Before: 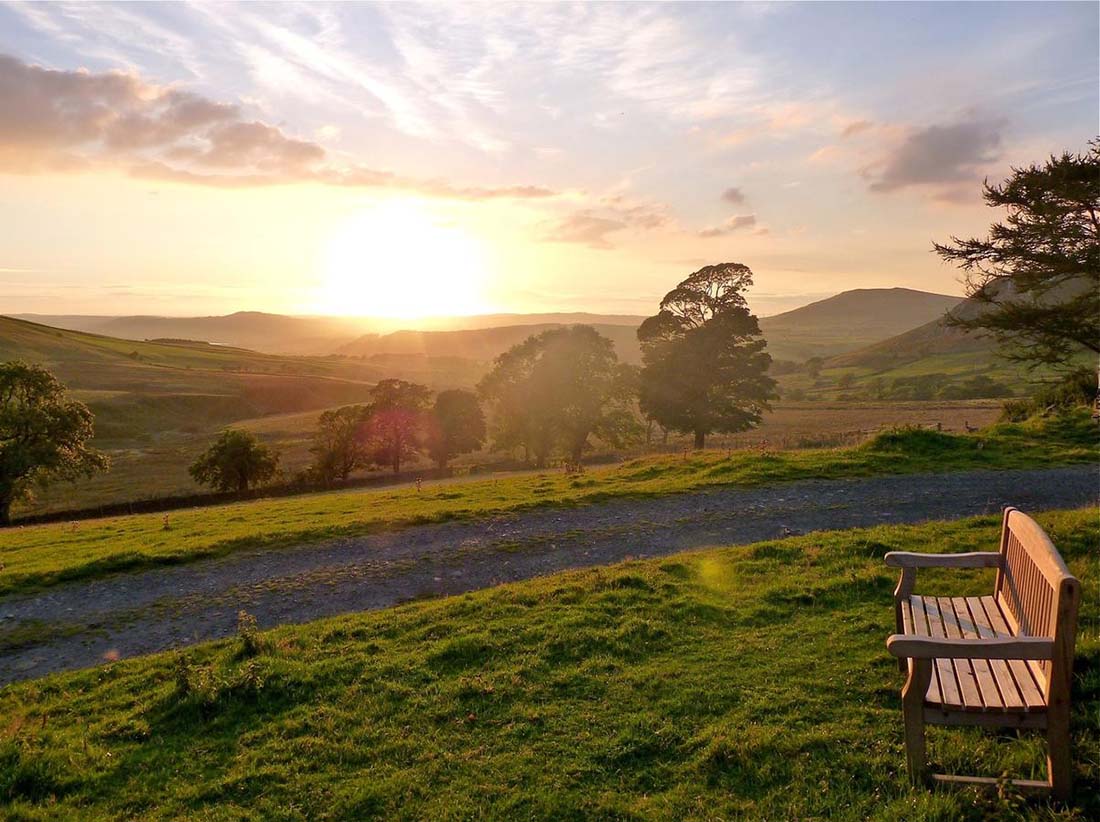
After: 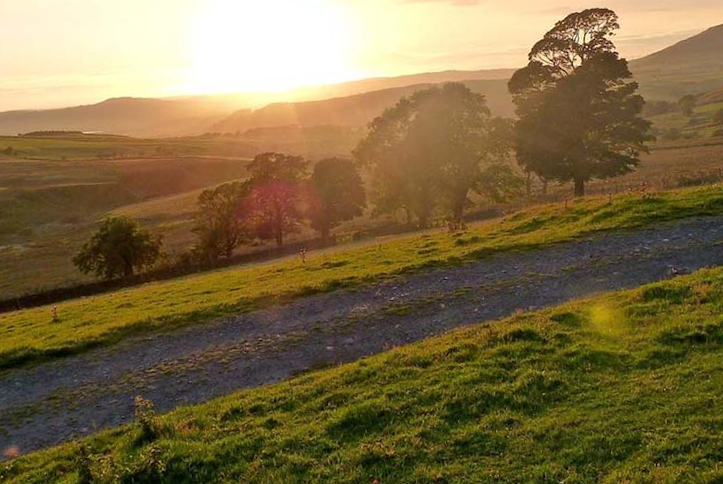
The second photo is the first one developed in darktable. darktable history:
crop: left 13.312%, top 31.28%, right 24.627%, bottom 15.582%
rotate and perspective: rotation -4.86°, automatic cropping off
